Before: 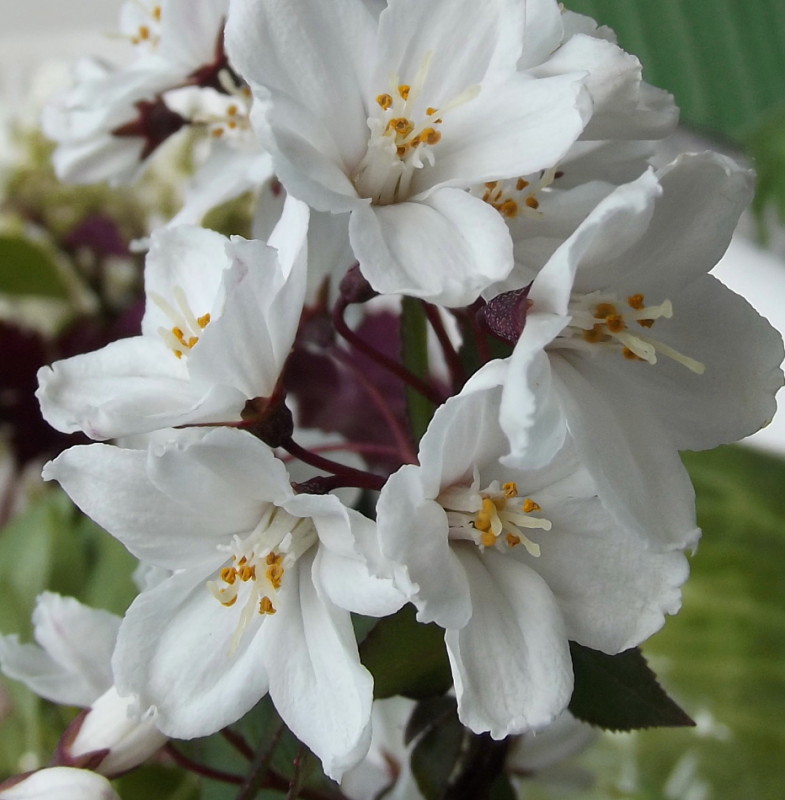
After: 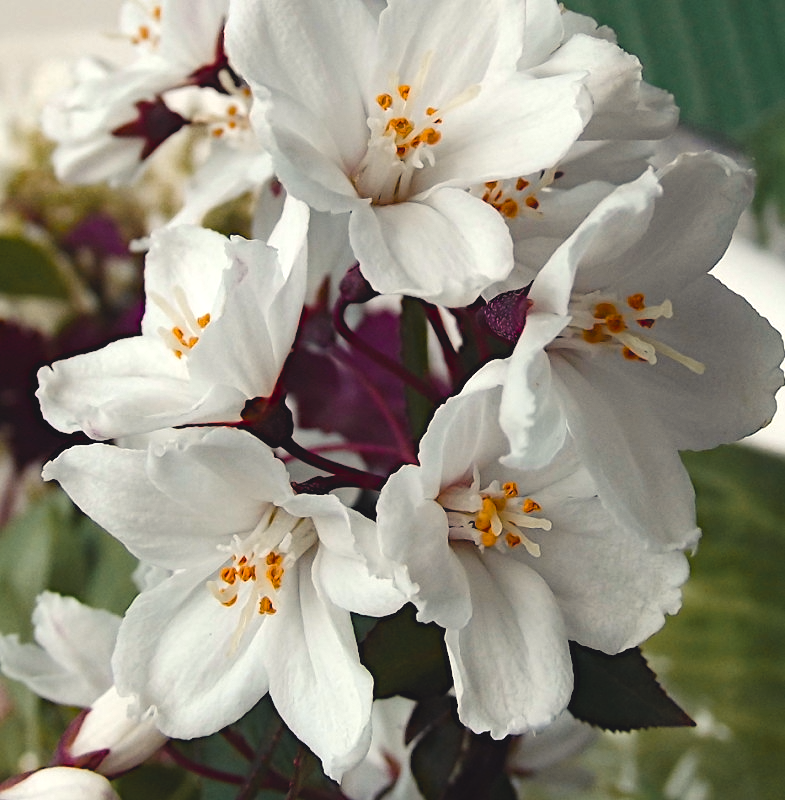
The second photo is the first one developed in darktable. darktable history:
contrast equalizer "negative clarity": octaves 7, y [[0.6 ×6], [0.55 ×6], [0 ×6], [0 ×6], [0 ×6]], mix -0.3
diffuse or sharpen "_builtin_sharpen demosaicing | AA filter": edge sensitivity 1, 1st order anisotropy 100%, 2nd order anisotropy 100%, 3rd order anisotropy 100%, 4th order anisotropy 100%, 1st order speed -25%, 2nd order speed -25%, 3rd order speed -25%, 4th order speed -25%
diffuse or sharpen "bloom 20%": radius span 32, 1st order speed 50%, 2nd order speed 50%, 3rd order speed 50%, 4th order speed 50% | blend: blend mode normal, opacity 20%; mask: uniform (no mask)
tone equalizer "_builtin_contrast tone curve | soft": -8 EV -0.417 EV, -7 EV -0.389 EV, -6 EV -0.333 EV, -5 EV -0.222 EV, -3 EV 0.222 EV, -2 EV 0.333 EV, -1 EV 0.389 EV, +0 EV 0.417 EV, edges refinement/feathering 500, mask exposure compensation -1.57 EV, preserve details no
rgb primaries "creative | pacific": red hue -0.042, red purity 1.1, green hue 0.047, green purity 1.12, blue hue -0.089, blue purity 0.88
color equalizer "creative | pacific": saturation › orange 1.03, saturation › yellow 0.883, saturation › green 0.883, saturation › blue 1.08, saturation › magenta 1.05, hue › orange -4.88, hue › green 8.78, brightness › red 1.06, brightness › orange 1.08, brightness › yellow 0.916, brightness › green 0.916, brightness › cyan 1.04, brightness › blue 1.12, brightness › magenta 1.07
color balance rgb "creative | pacific": shadows lift › chroma 3%, shadows lift › hue 280.8°, power › hue 330°, highlights gain › chroma 3%, highlights gain › hue 75.6°, global offset › luminance 0.7%, perceptual saturation grading › global saturation 20%, perceptual saturation grading › highlights -25%, perceptual saturation grading › shadows 50%, global vibrance 20.33%
